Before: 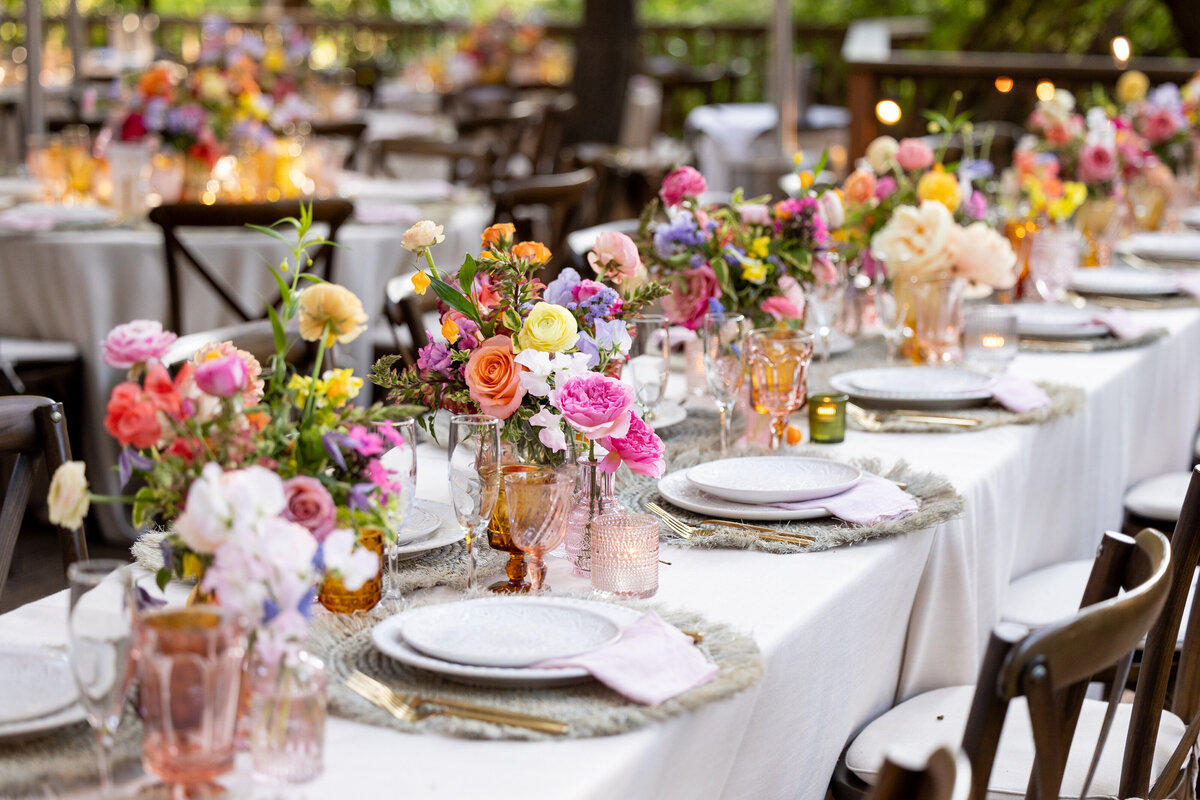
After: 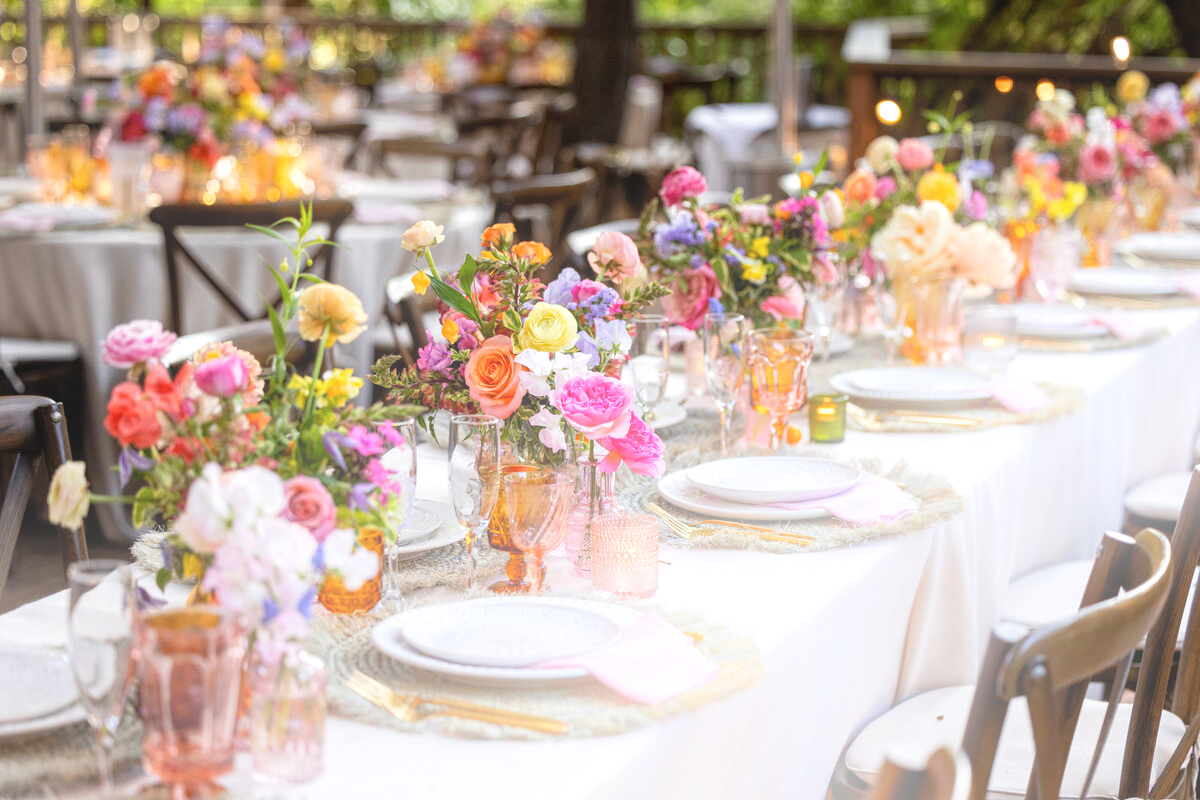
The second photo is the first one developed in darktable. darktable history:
local contrast: highlights 99%, shadows 86%, detail 160%, midtone range 0.2
bloom: on, module defaults
